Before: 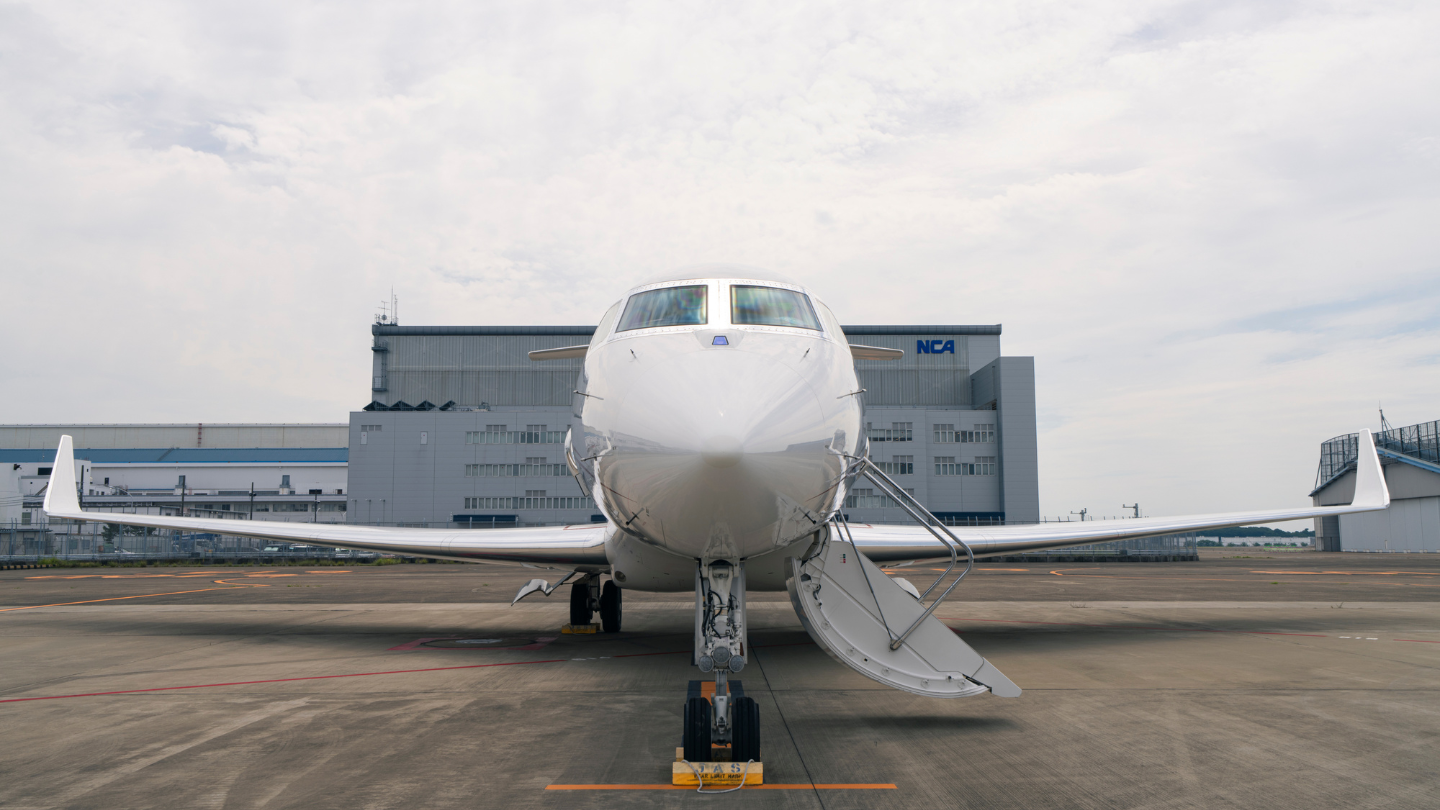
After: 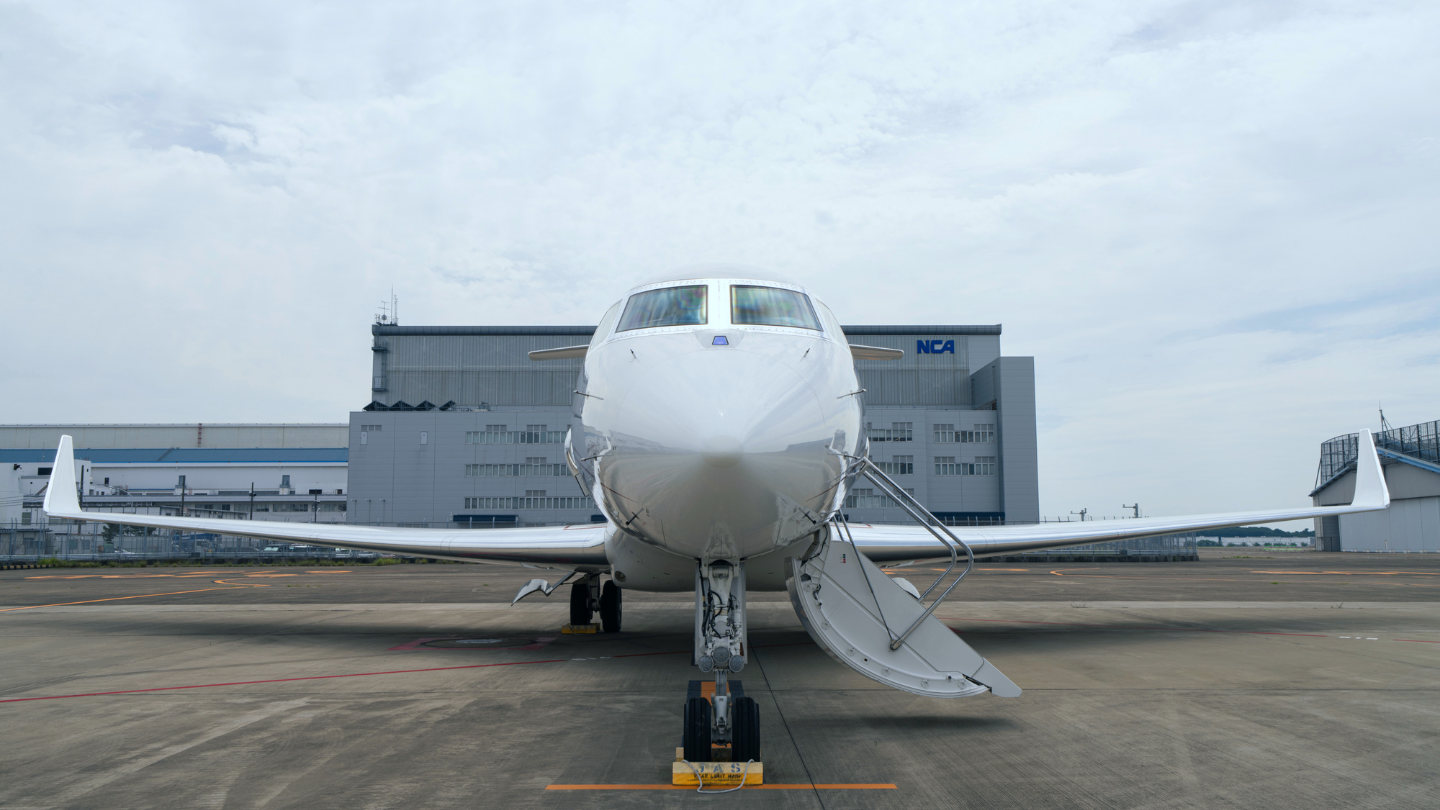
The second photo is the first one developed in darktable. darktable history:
white balance: red 0.925, blue 1.046
exposure: compensate highlight preservation false
